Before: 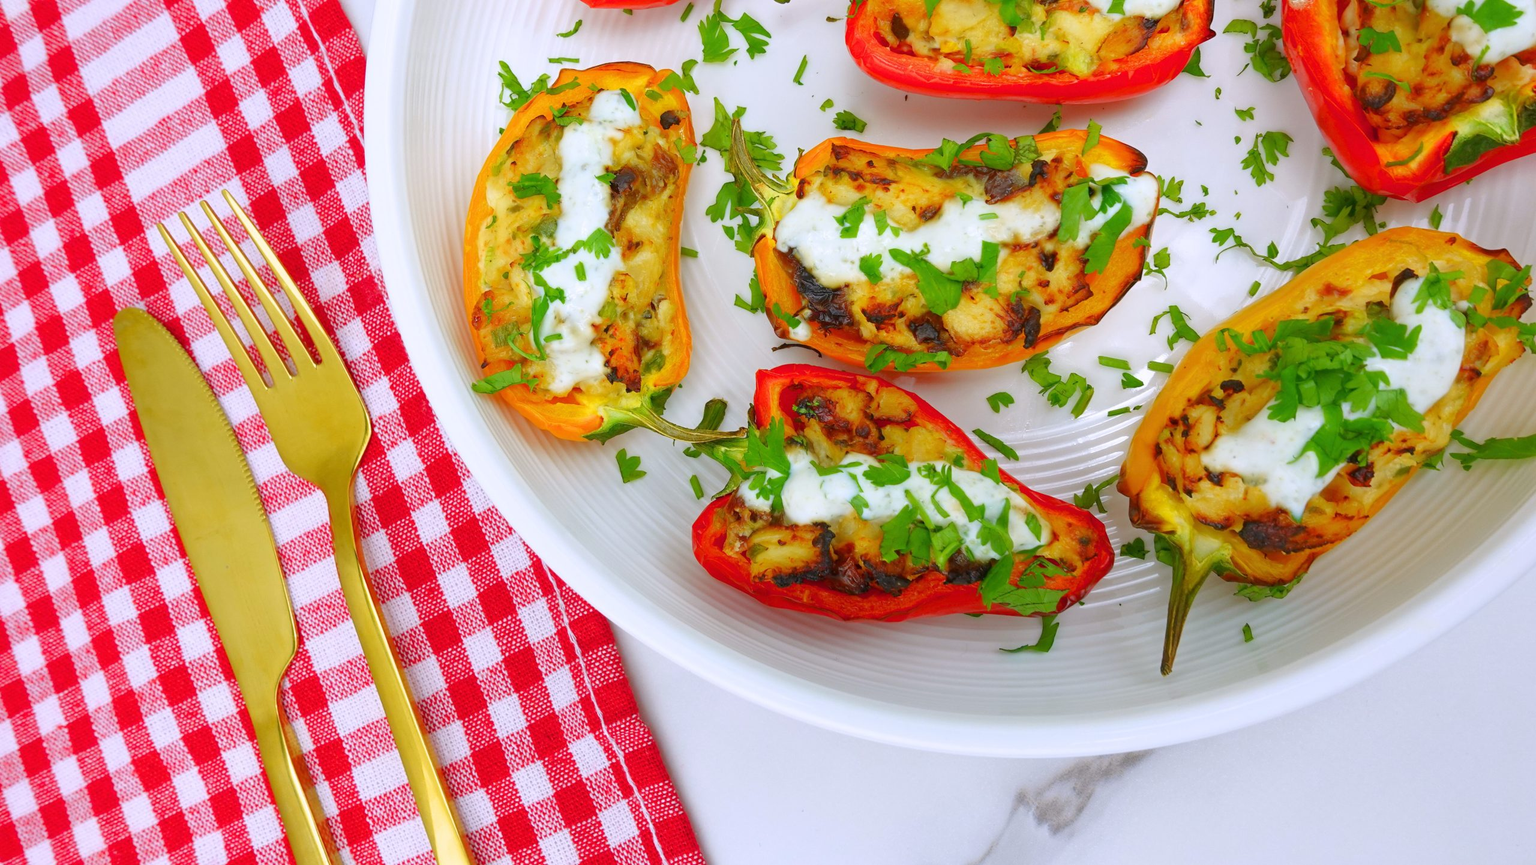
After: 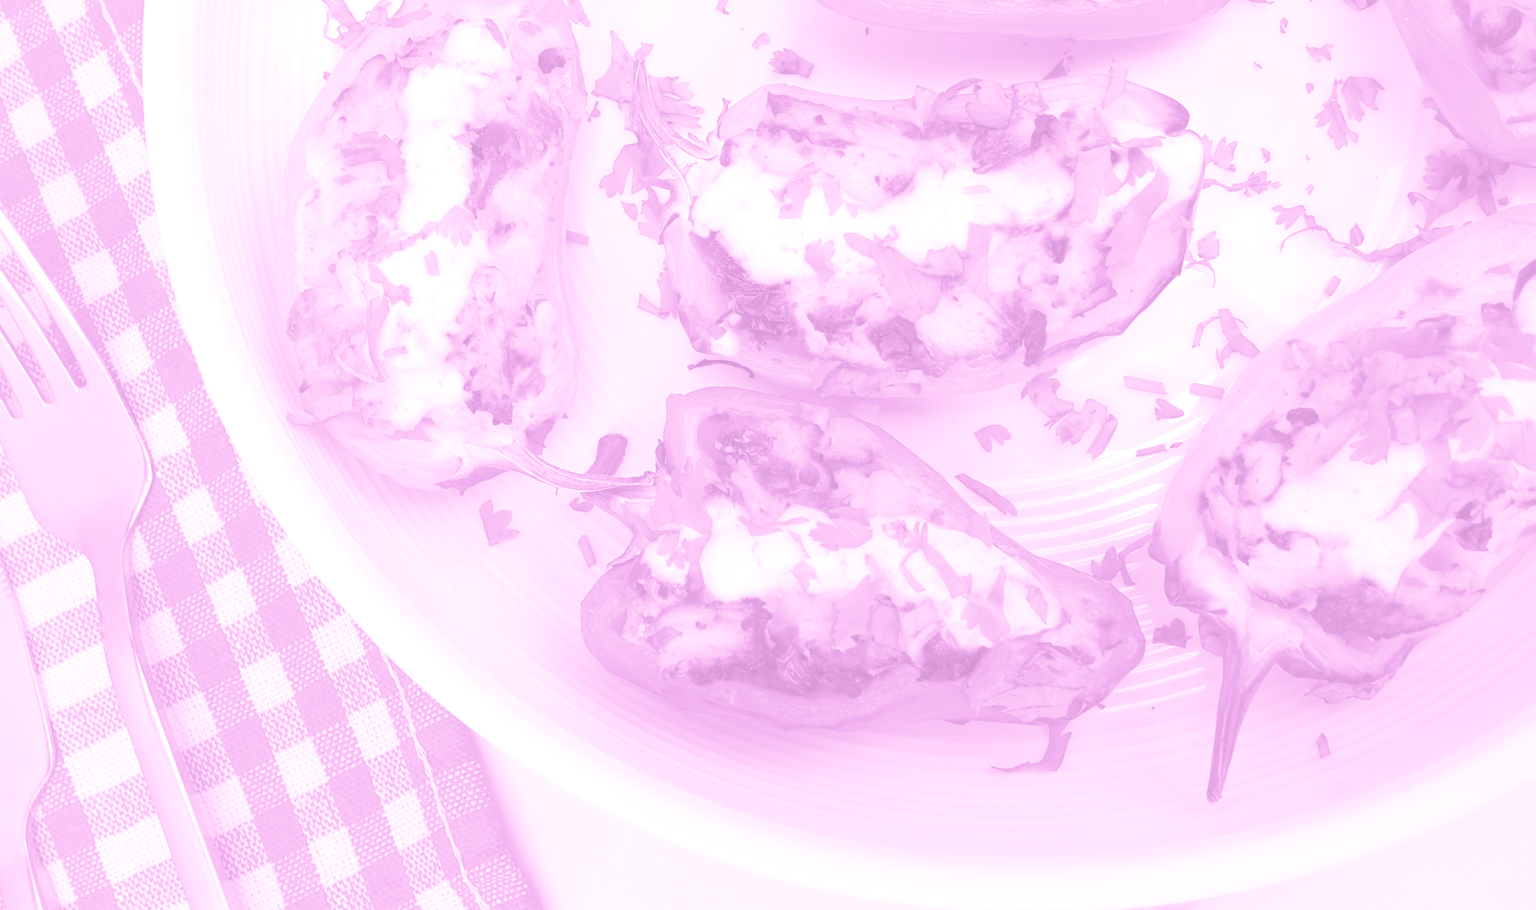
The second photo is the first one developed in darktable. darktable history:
split-toning: shadows › hue 201.6°, shadows › saturation 0.16, highlights › hue 50.4°, highlights › saturation 0.2, balance -49.9
crop: left 16.768%, top 8.653%, right 8.362%, bottom 12.485%
white balance: red 1.042, blue 1.17
colorize: hue 331.2°, saturation 75%, source mix 30.28%, lightness 70.52%, version 1
